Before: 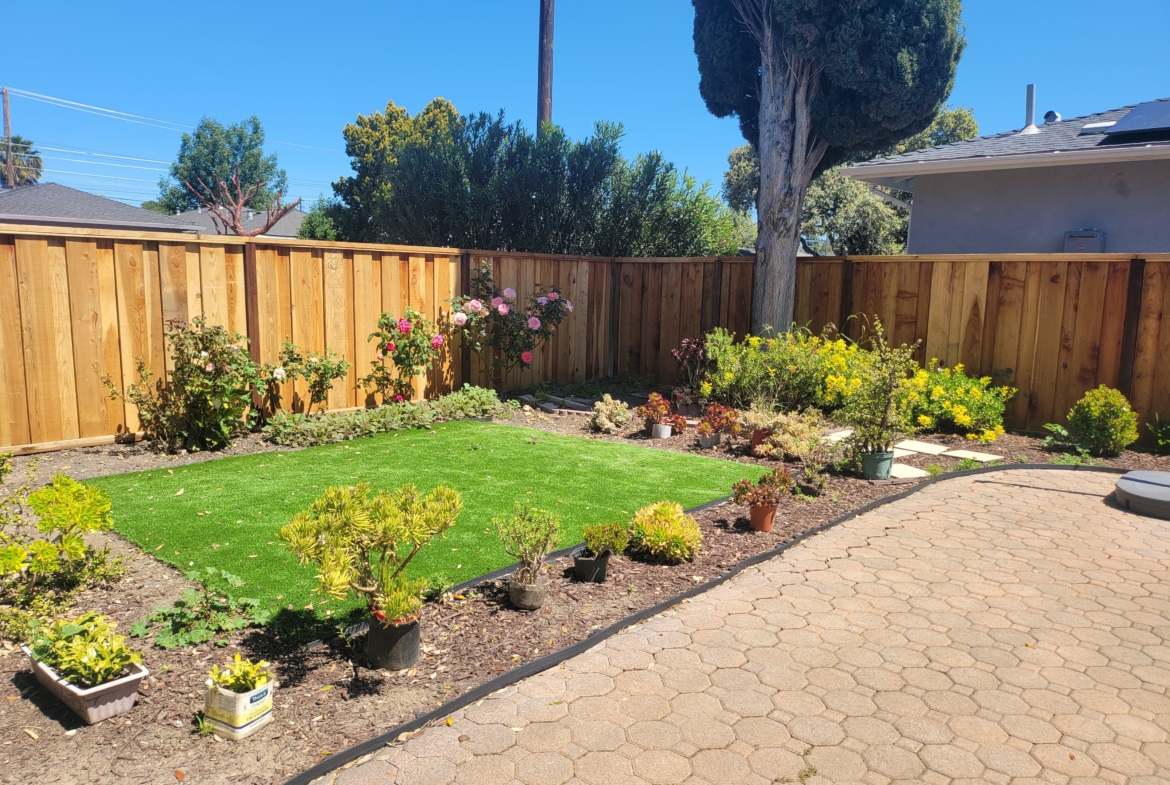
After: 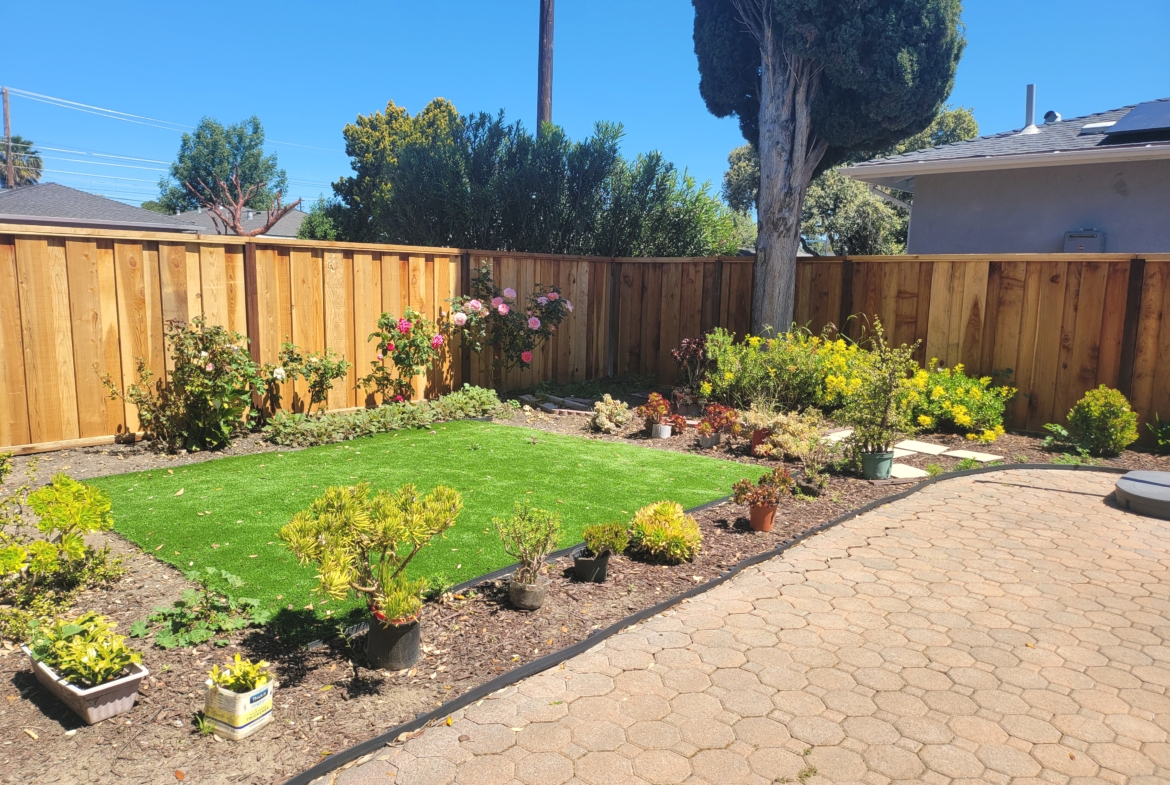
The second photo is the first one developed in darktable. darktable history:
exposure: black level correction -0.005, exposure 0.051 EV, compensate exposure bias true, compensate highlight preservation false
